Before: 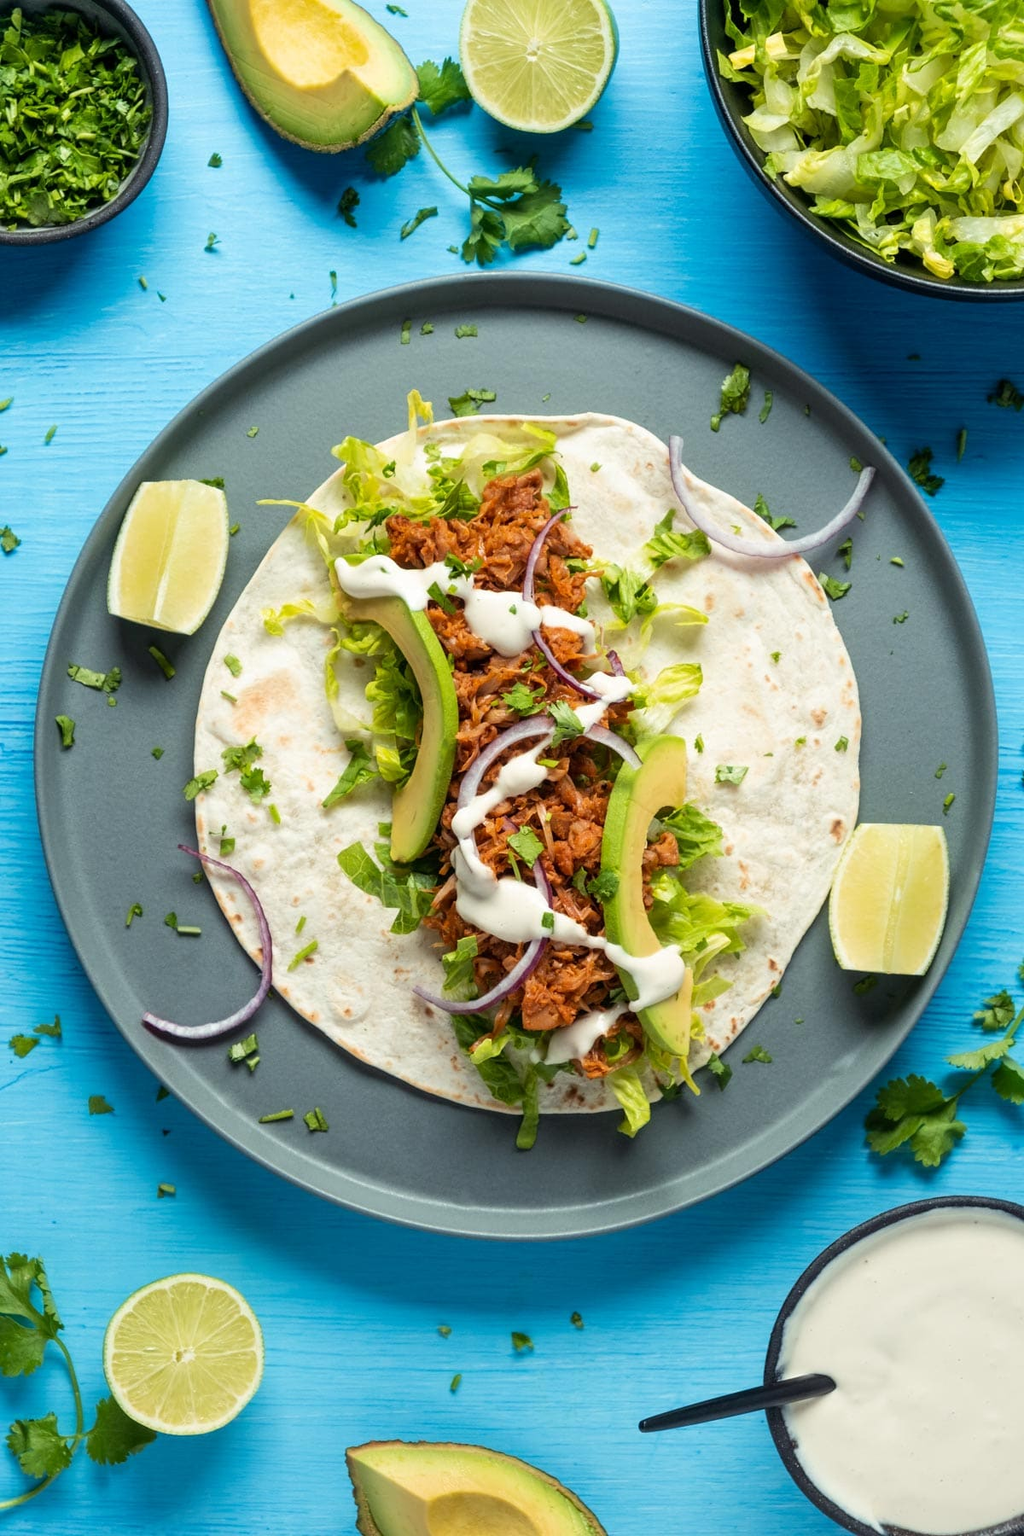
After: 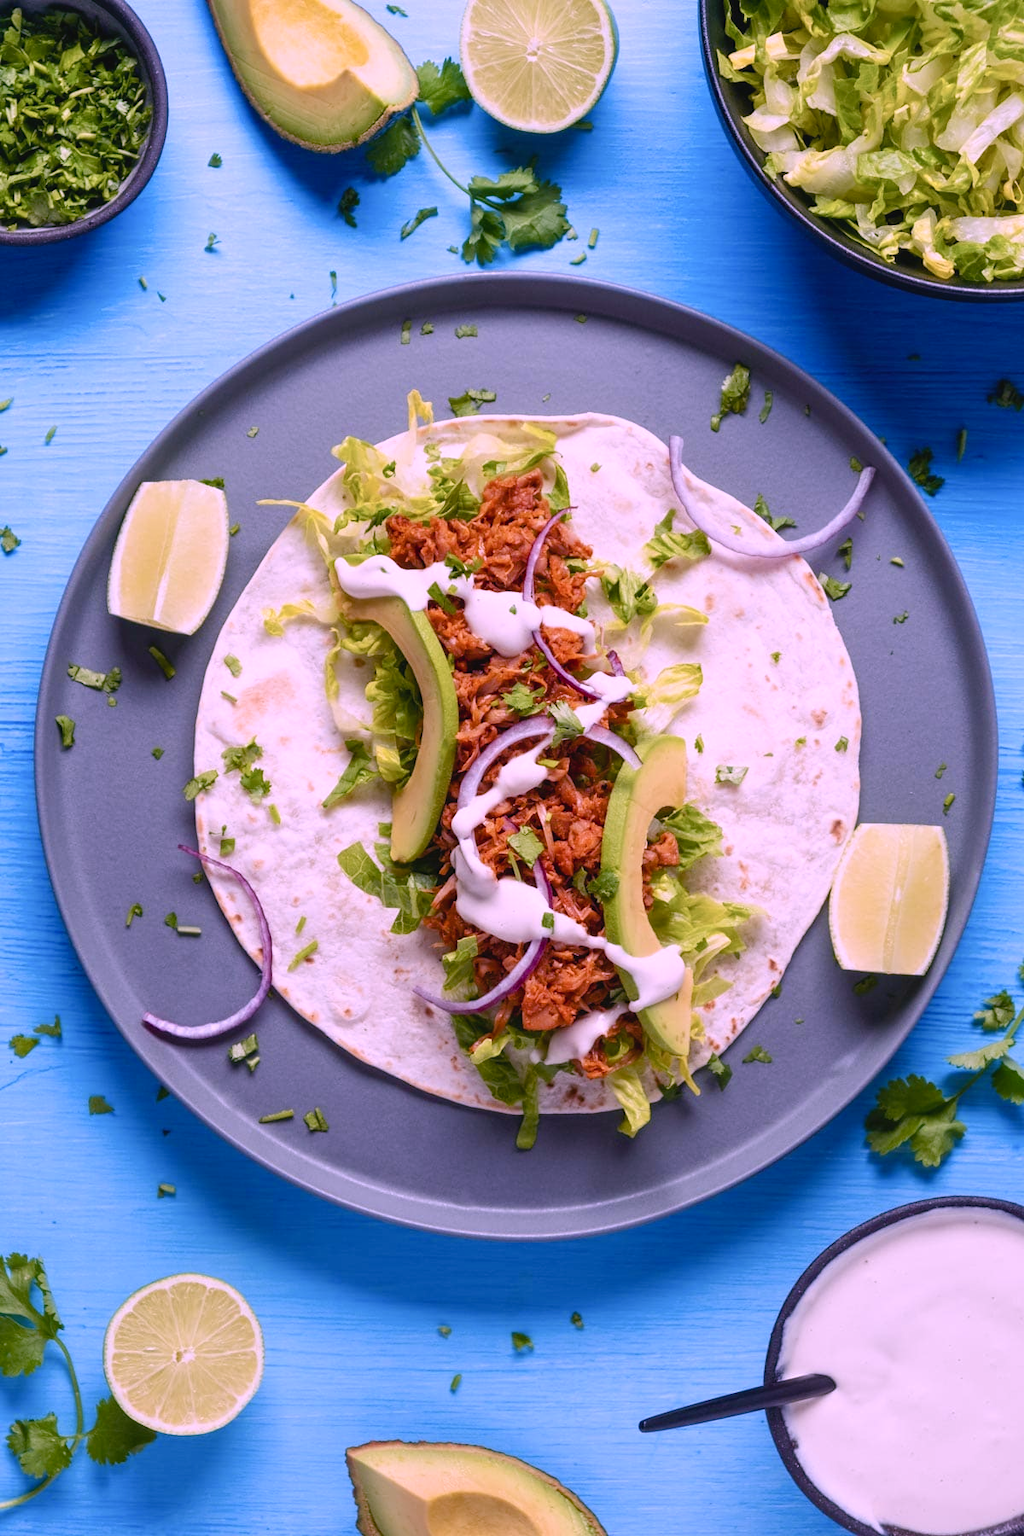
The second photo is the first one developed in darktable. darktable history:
color balance rgb: shadows lift › hue 87.25°, perceptual saturation grading › global saturation 20%, perceptual saturation grading › highlights -25.795%, perceptual saturation grading › shadows 24.488%, global vibrance 20%
contrast brightness saturation: contrast -0.086, brightness -0.04, saturation -0.112
color calibration: output R [1.107, -0.012, -0.003, 0], output B [0, 0, 1.308, 0], x 0.37, y 0.382, temperature 4317.51 K
